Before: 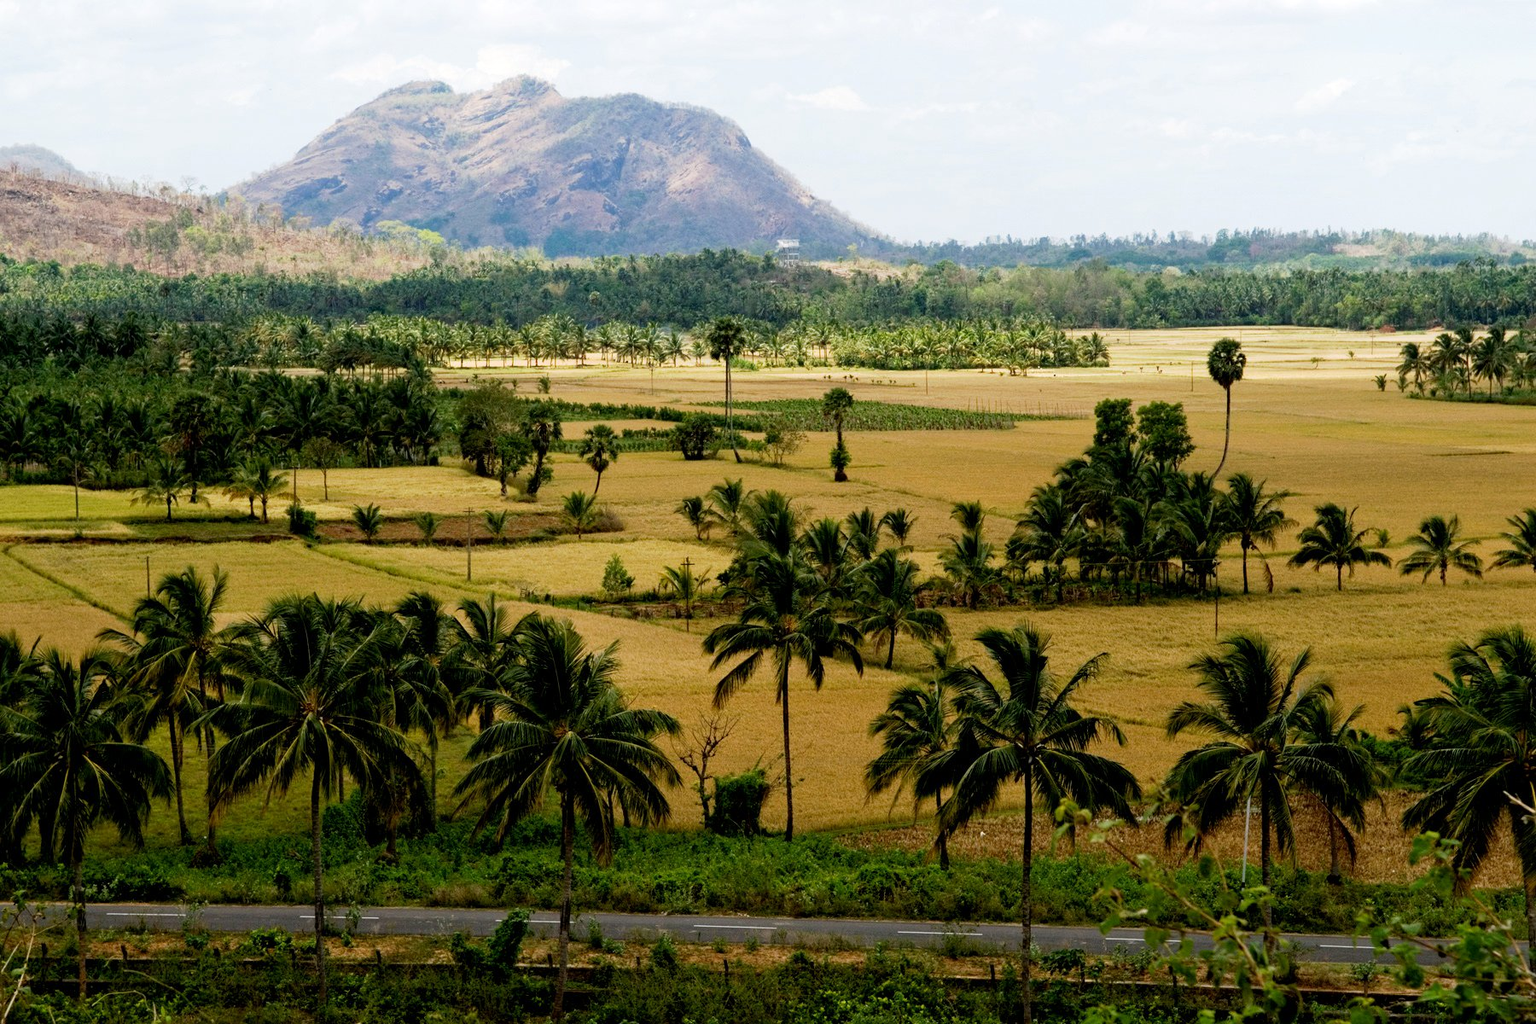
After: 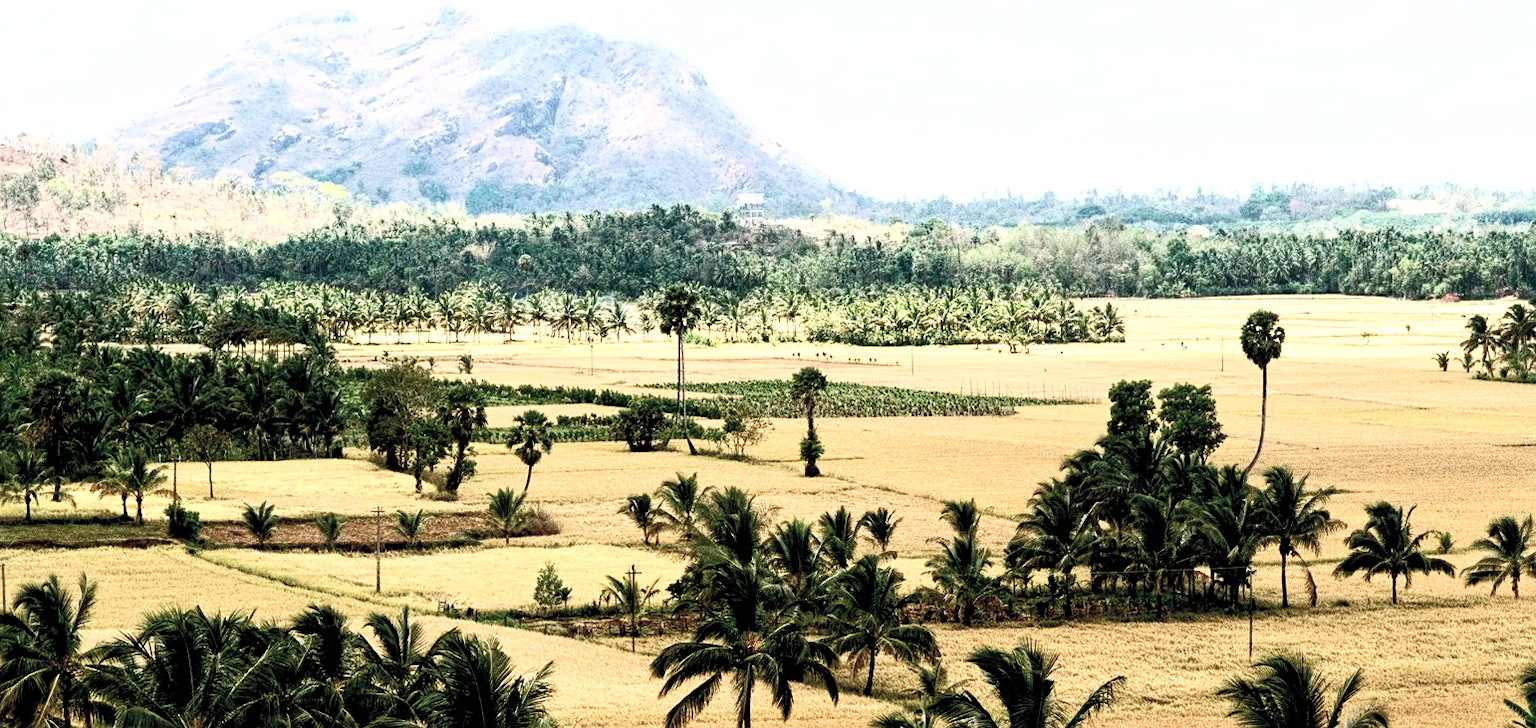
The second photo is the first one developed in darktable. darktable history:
crop and rotate: left 9.457%, top 7.184%, right 4.839%, bottom 31.879%
contrast brightness saturation: contrast 0.586, brightness 0.578, saturation -0.329
local contrast: highlights 98%, shadows 89%, detail 160%, midtone range 0.2
sharpen: amount 0.2
